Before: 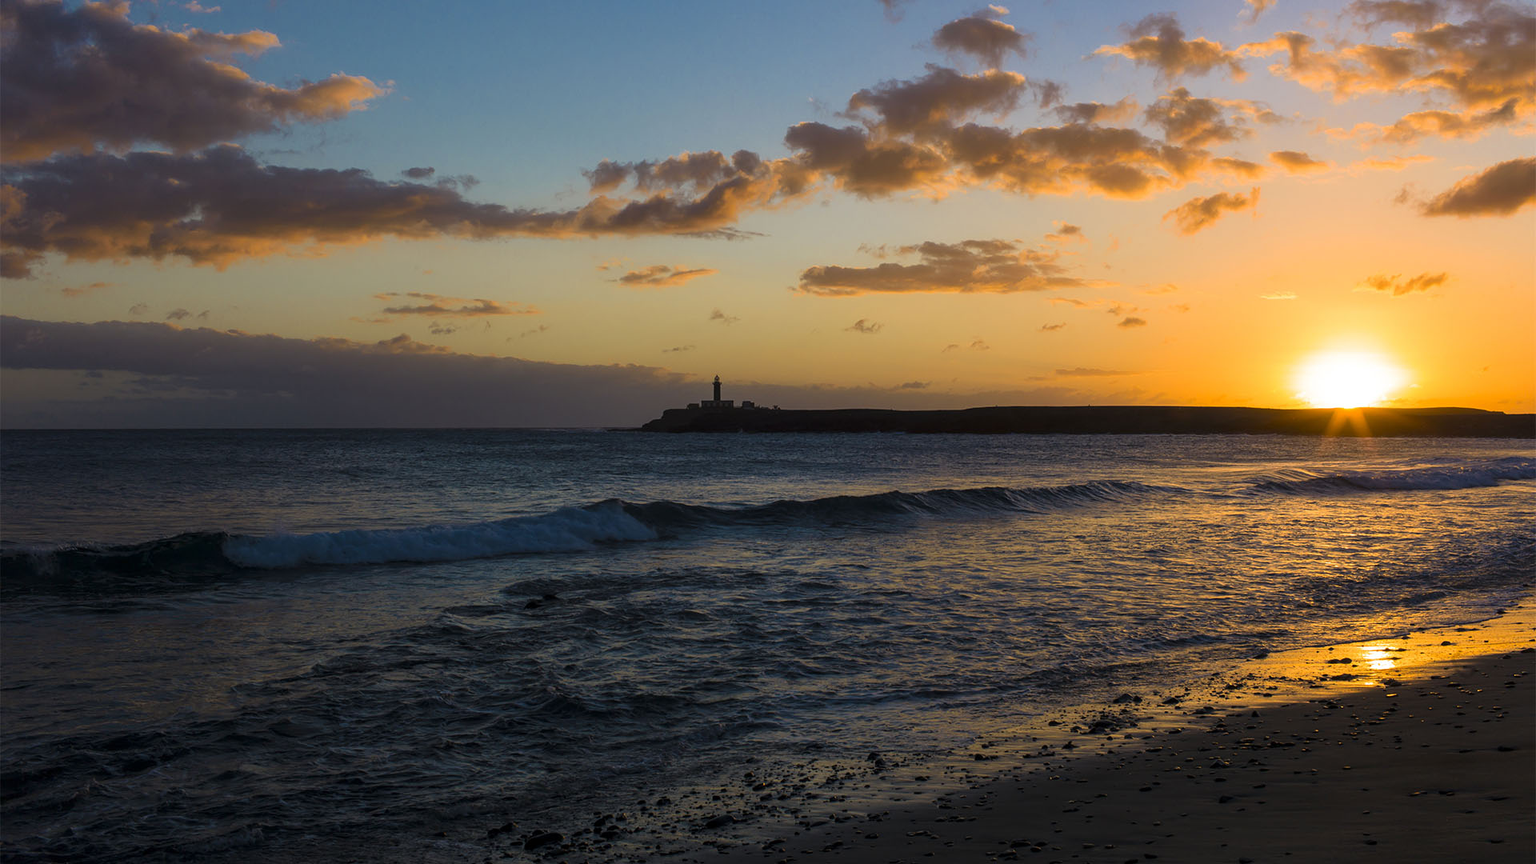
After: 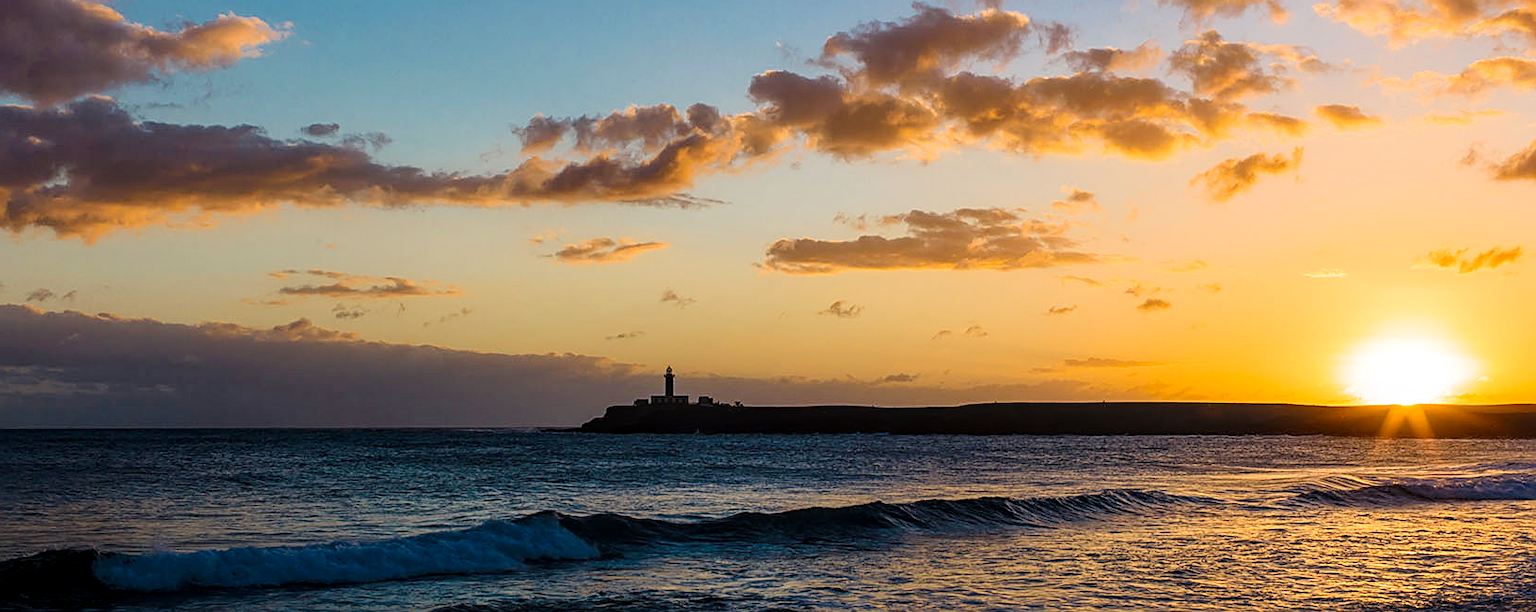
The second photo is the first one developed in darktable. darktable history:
sharpen: on, module defaults
crop and rotate: left 9.422%, top 7.195%, right 4.916%, bottom 31.977%
local contrast: on, module defaults
tone curve: curves: ch0 [(0, 0.01) (0.052, 0.045) (0.136, 0.133) (0.29, 0.332) (0.453, 0.531) (0.676, 0.751) (0.89, 0.919) (1, 1)]; ch1 [(0, 0) (0.094, 0.081) (0.285, 0.299) (0.385, 0.403) (0.446, 0.443) (0.502, 0.5) (0.544, 0.552) (0.589, 0.612) (0.722, 0.728) (1, 1)]; ch2 [(0, 0) (0.257, 0.217) (0.43, 0.421) (0.498, 0.507) (0.531, 0.544) (0.56, 0.579) (0.625, 0.642) (1, 1)], preserve colors none
